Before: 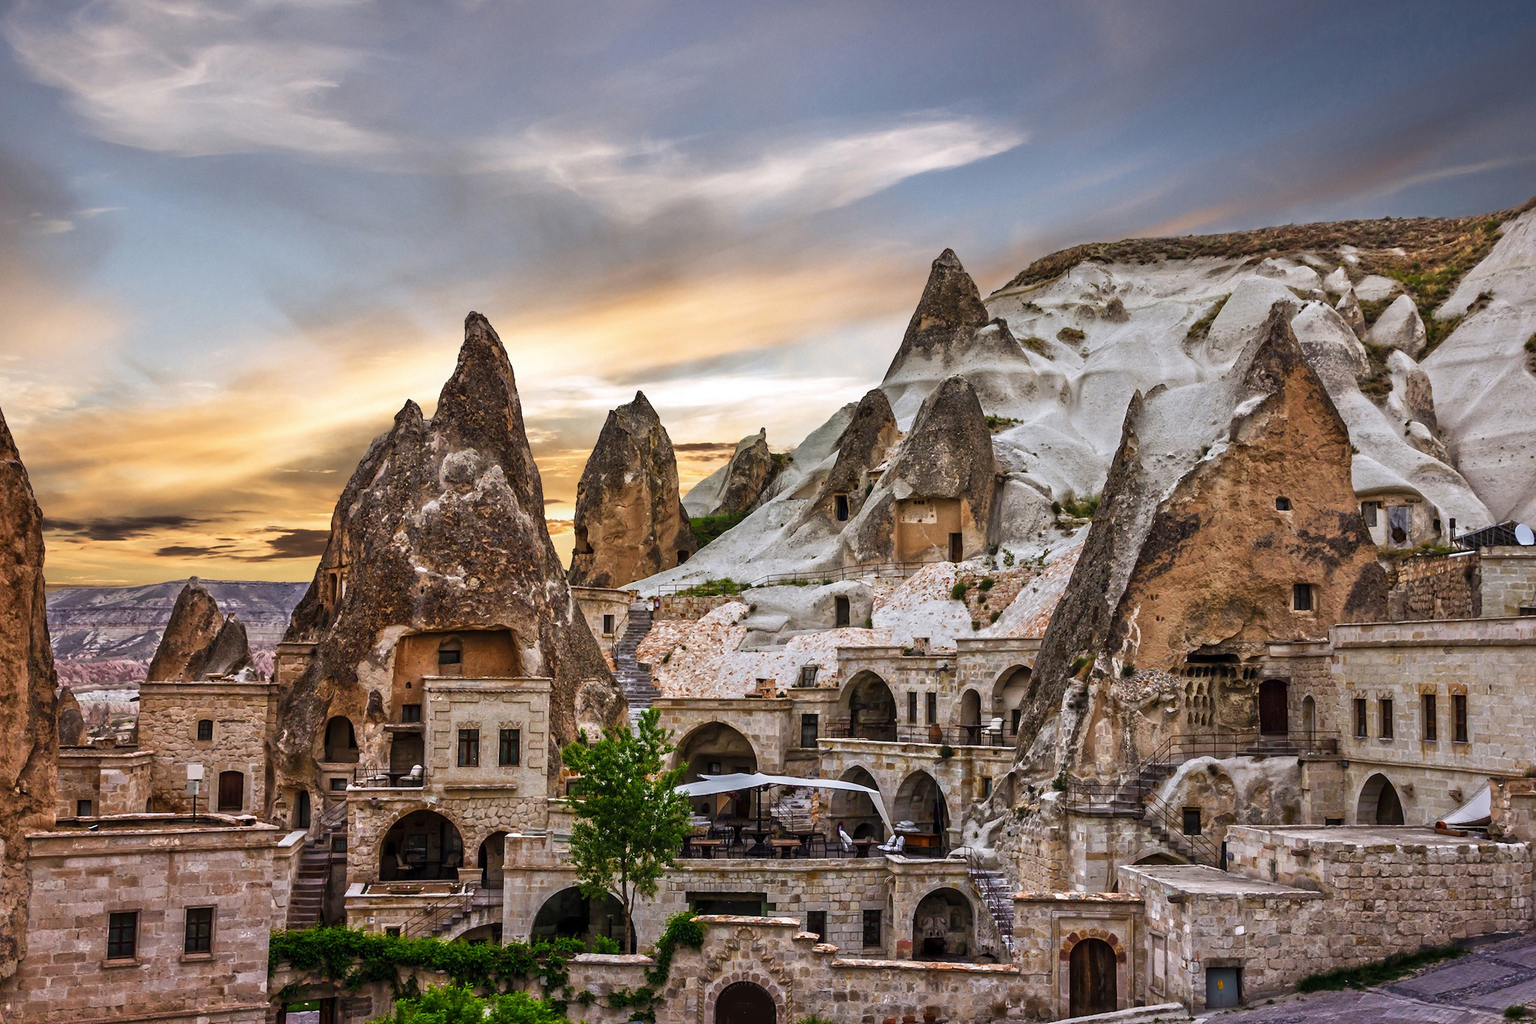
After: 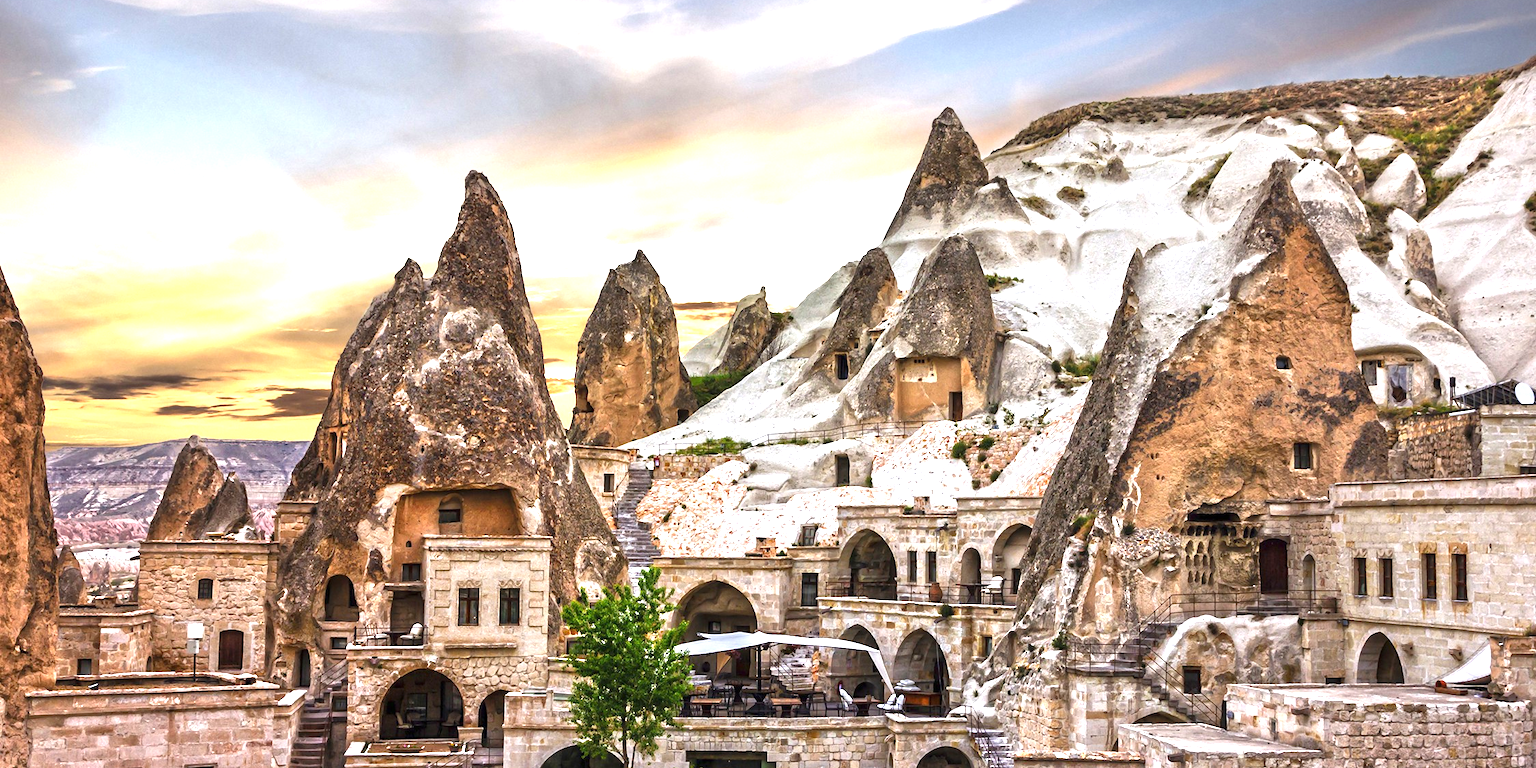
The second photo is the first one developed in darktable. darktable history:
exposure: black level correction 0, exposure 1.2 EV, compensate highlight preservation false
crop: top 13.819%, bottom 11.169%
